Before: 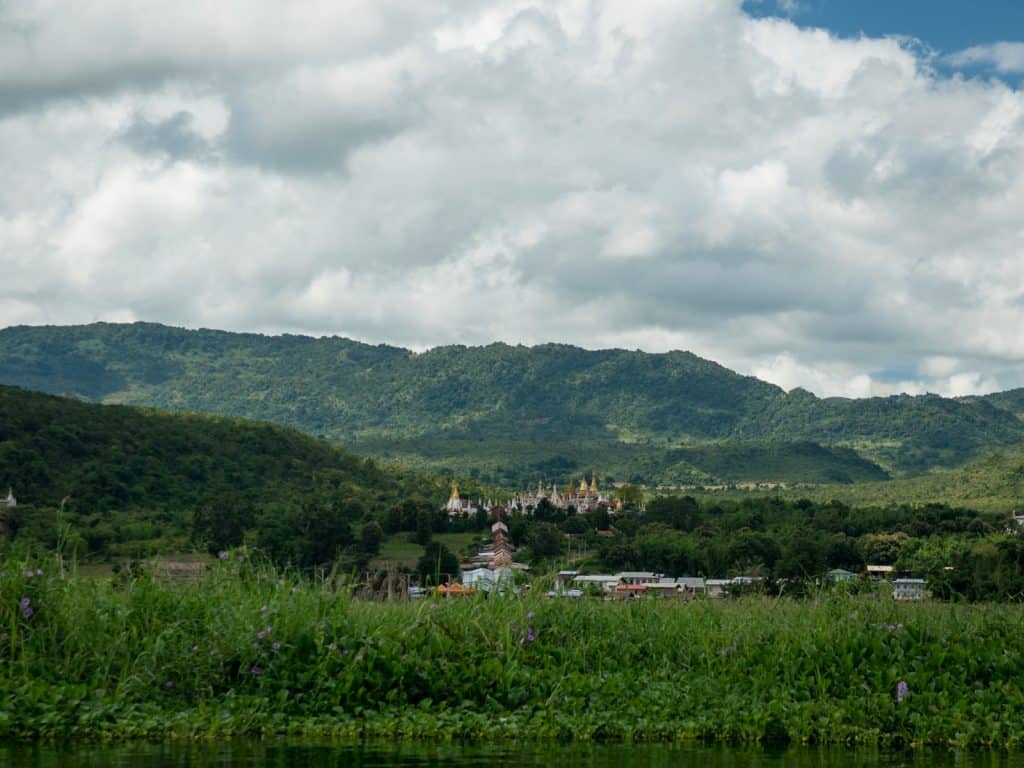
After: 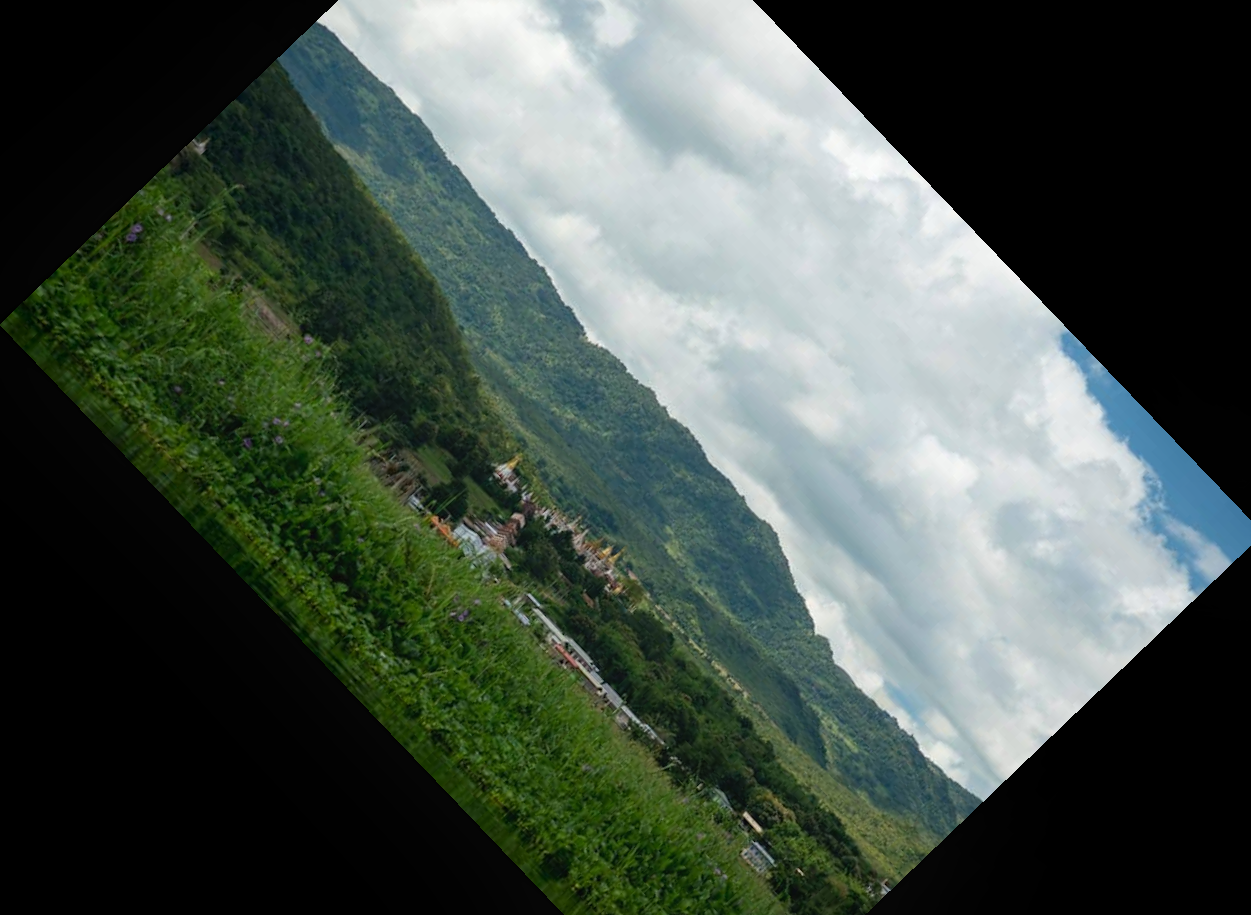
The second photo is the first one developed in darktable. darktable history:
contrast equalizer: y [[0.439, 0.44, 0.442, 0.457, 0.493, 0.498], [0.5 ×6], [0.5 ×6], [0 ×6], [0 ×6]], mix 0.59
crop and rotate: angle -46.26°, top 16.234%, right 0.912%, bottom 11.704%
exposure: exposure 0.131 EV, compensate highlight preservation false
